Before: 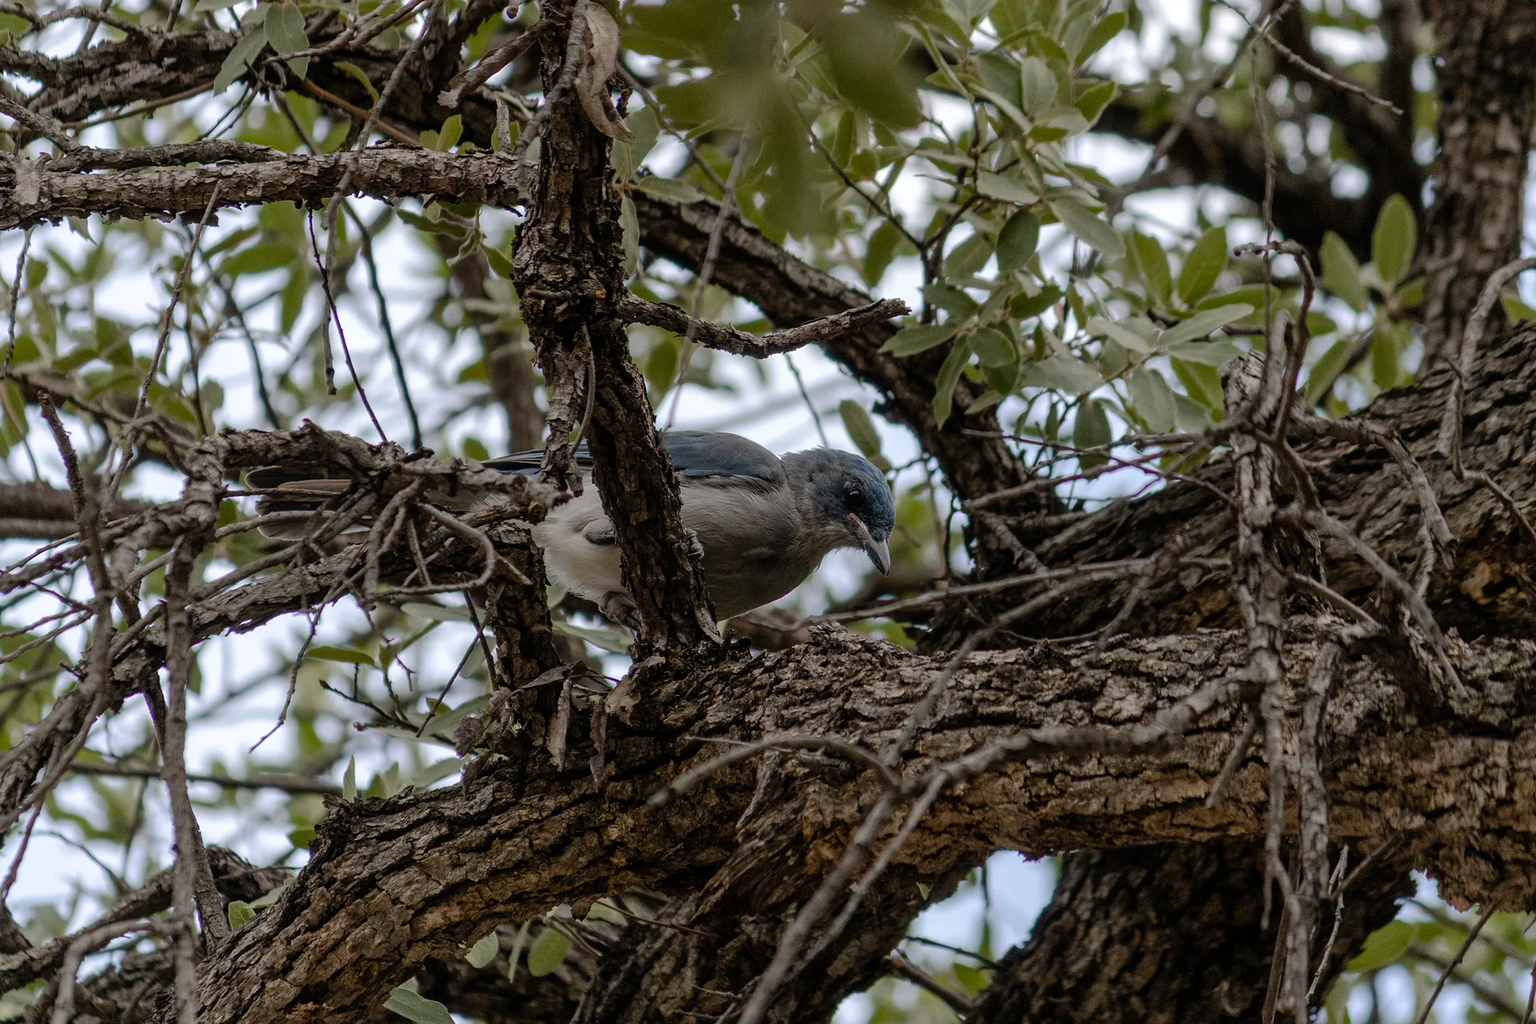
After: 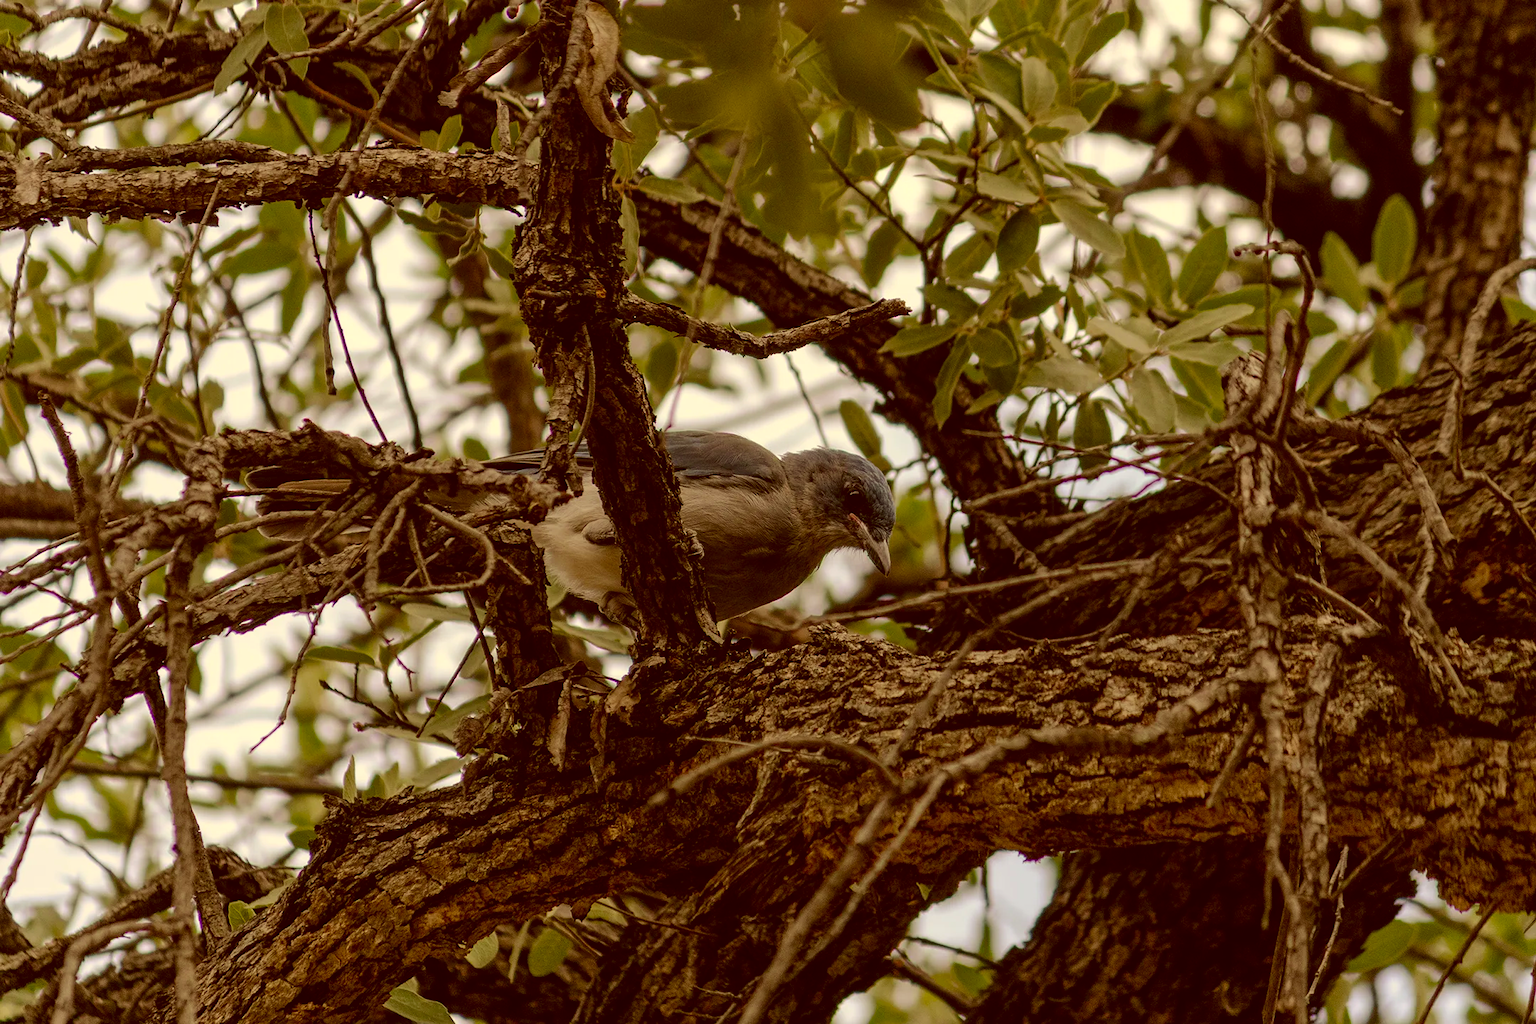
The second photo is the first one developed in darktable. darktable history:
exposure: compensate highlight preservation false
contrast brightness saturation: contrast 0.095, saturation 0.279
color correction: highlights a* 1.23, highlights b* 24.26, shadows a* 15.66, shadows b* 24.75
